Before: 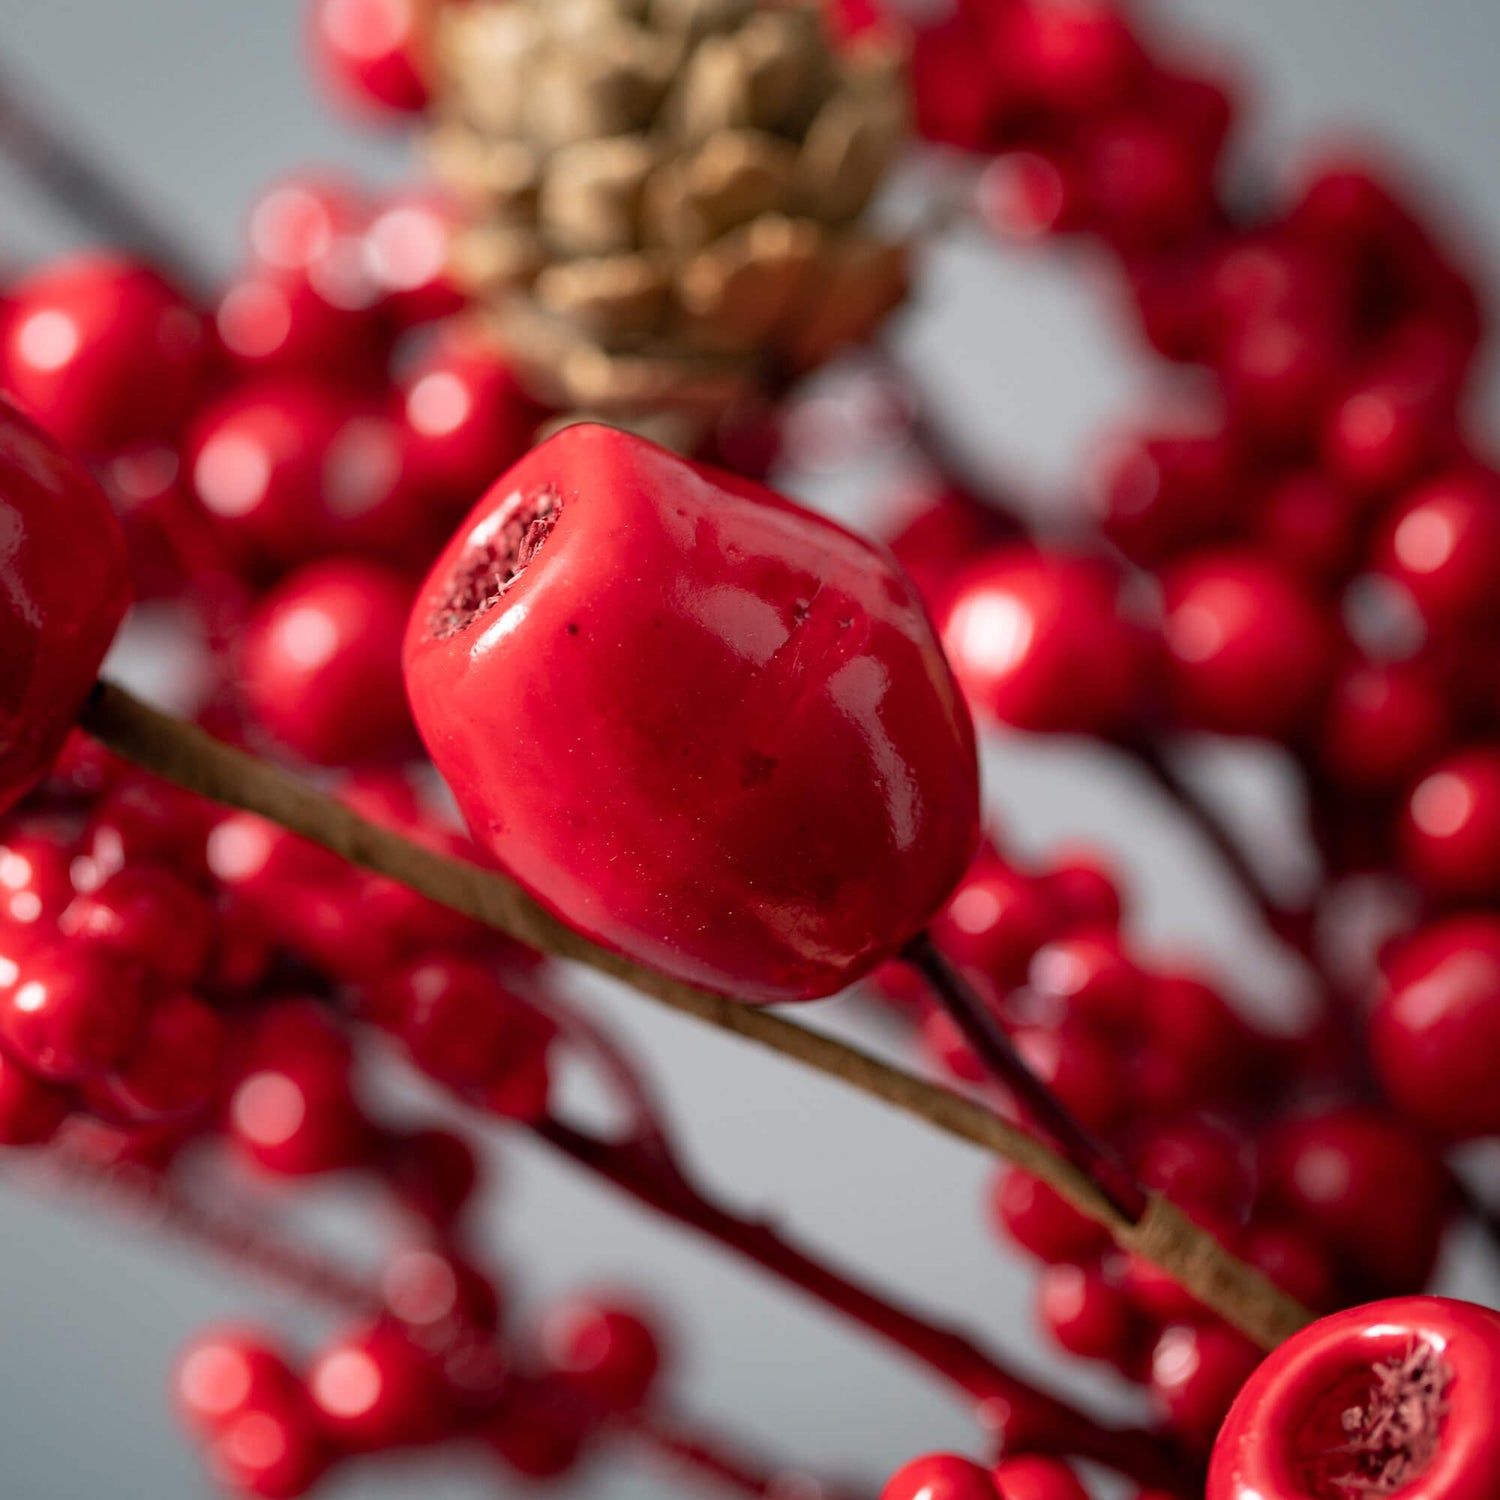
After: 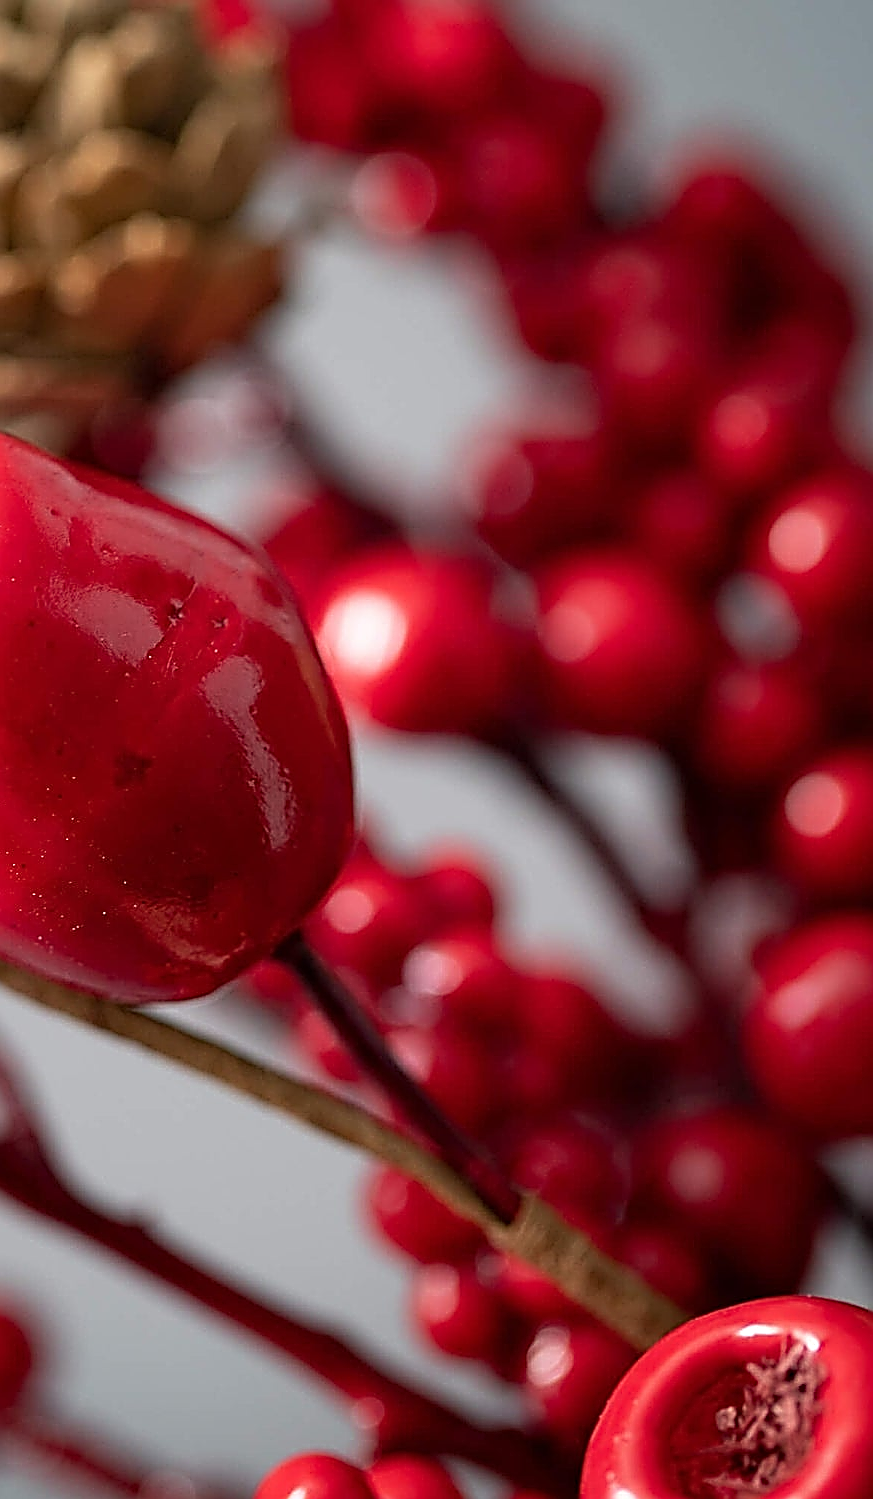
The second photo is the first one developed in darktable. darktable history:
exposure: compensate highlight preservation false
crop: left 41.766%
sharpen: amount 1.993
